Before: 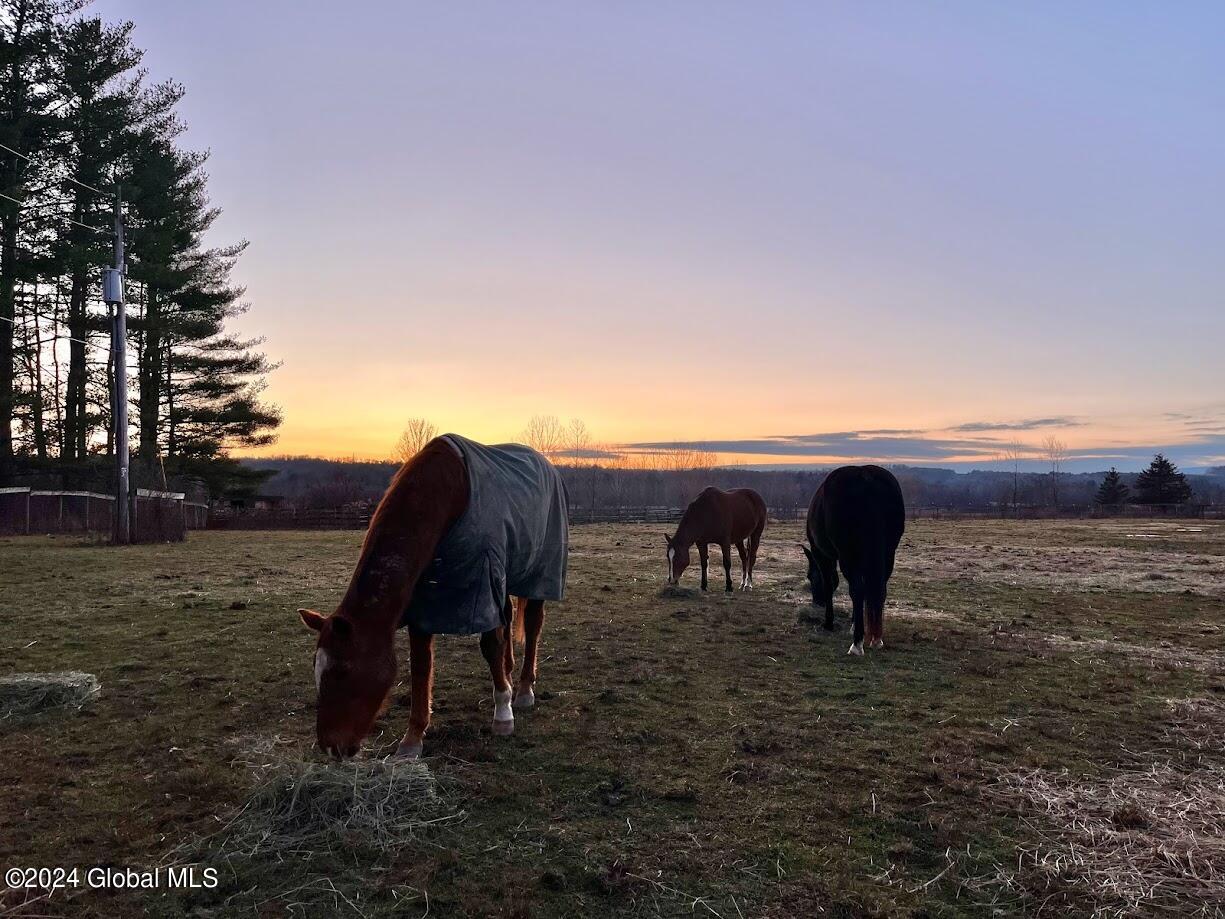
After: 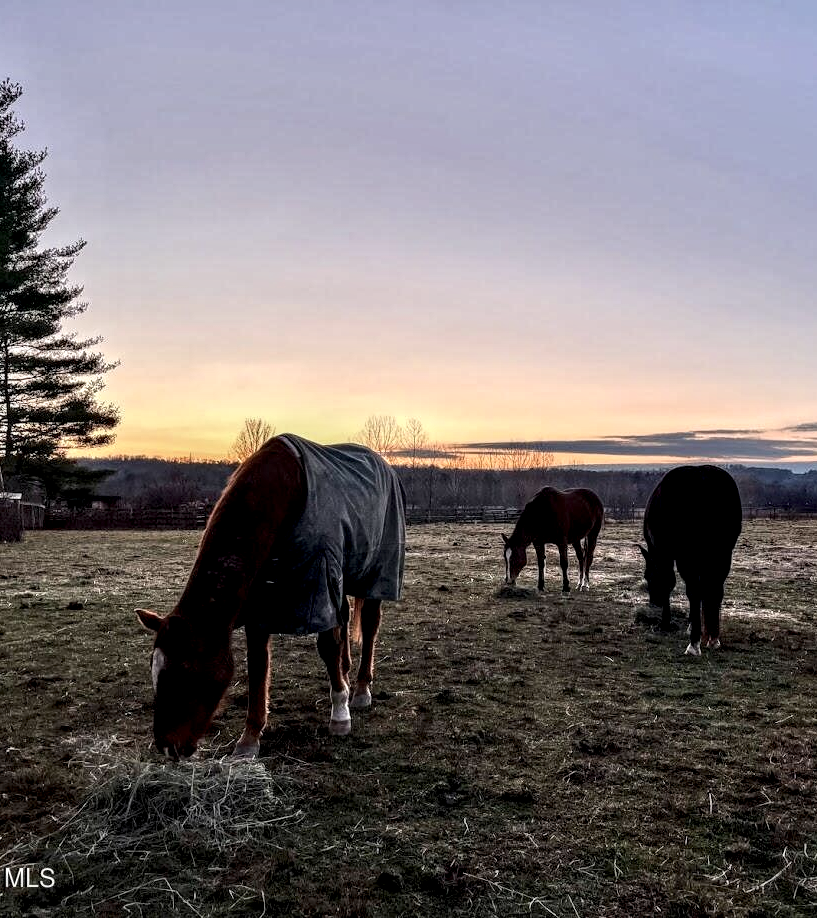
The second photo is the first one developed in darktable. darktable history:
exposure: compensate highlight preservation false
crop and rotate: left 13.326%, right 19.977%
local contrast: highlights 17%, detail 188%
contrast brightness saturation: contrast 0.115, saturation -0.166
